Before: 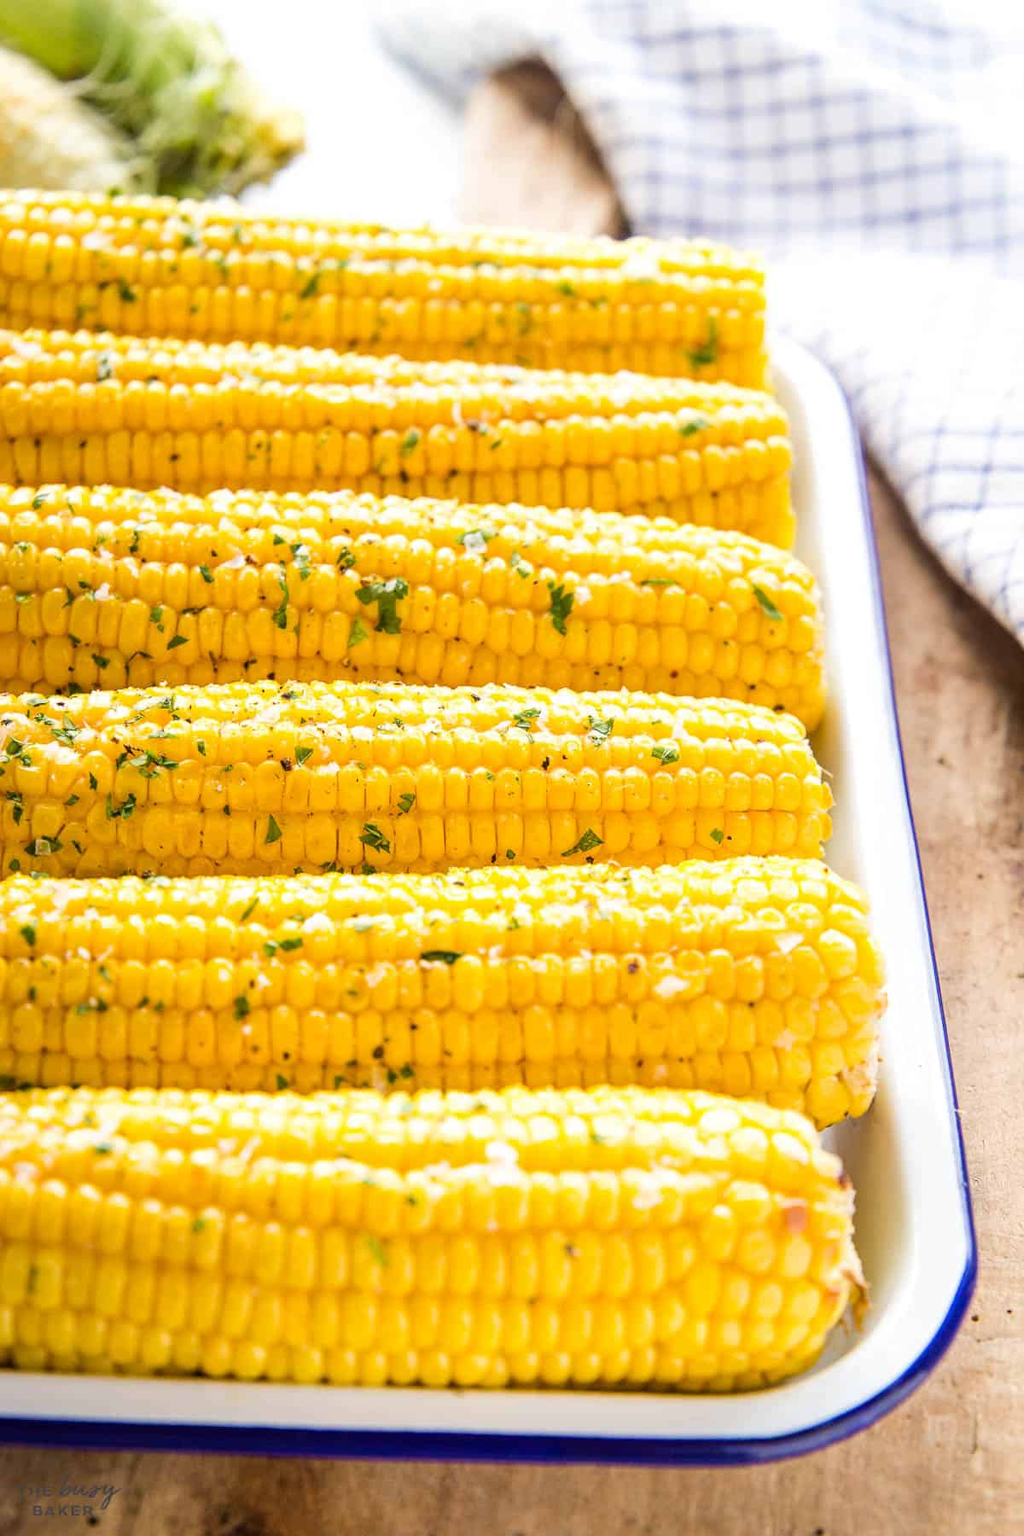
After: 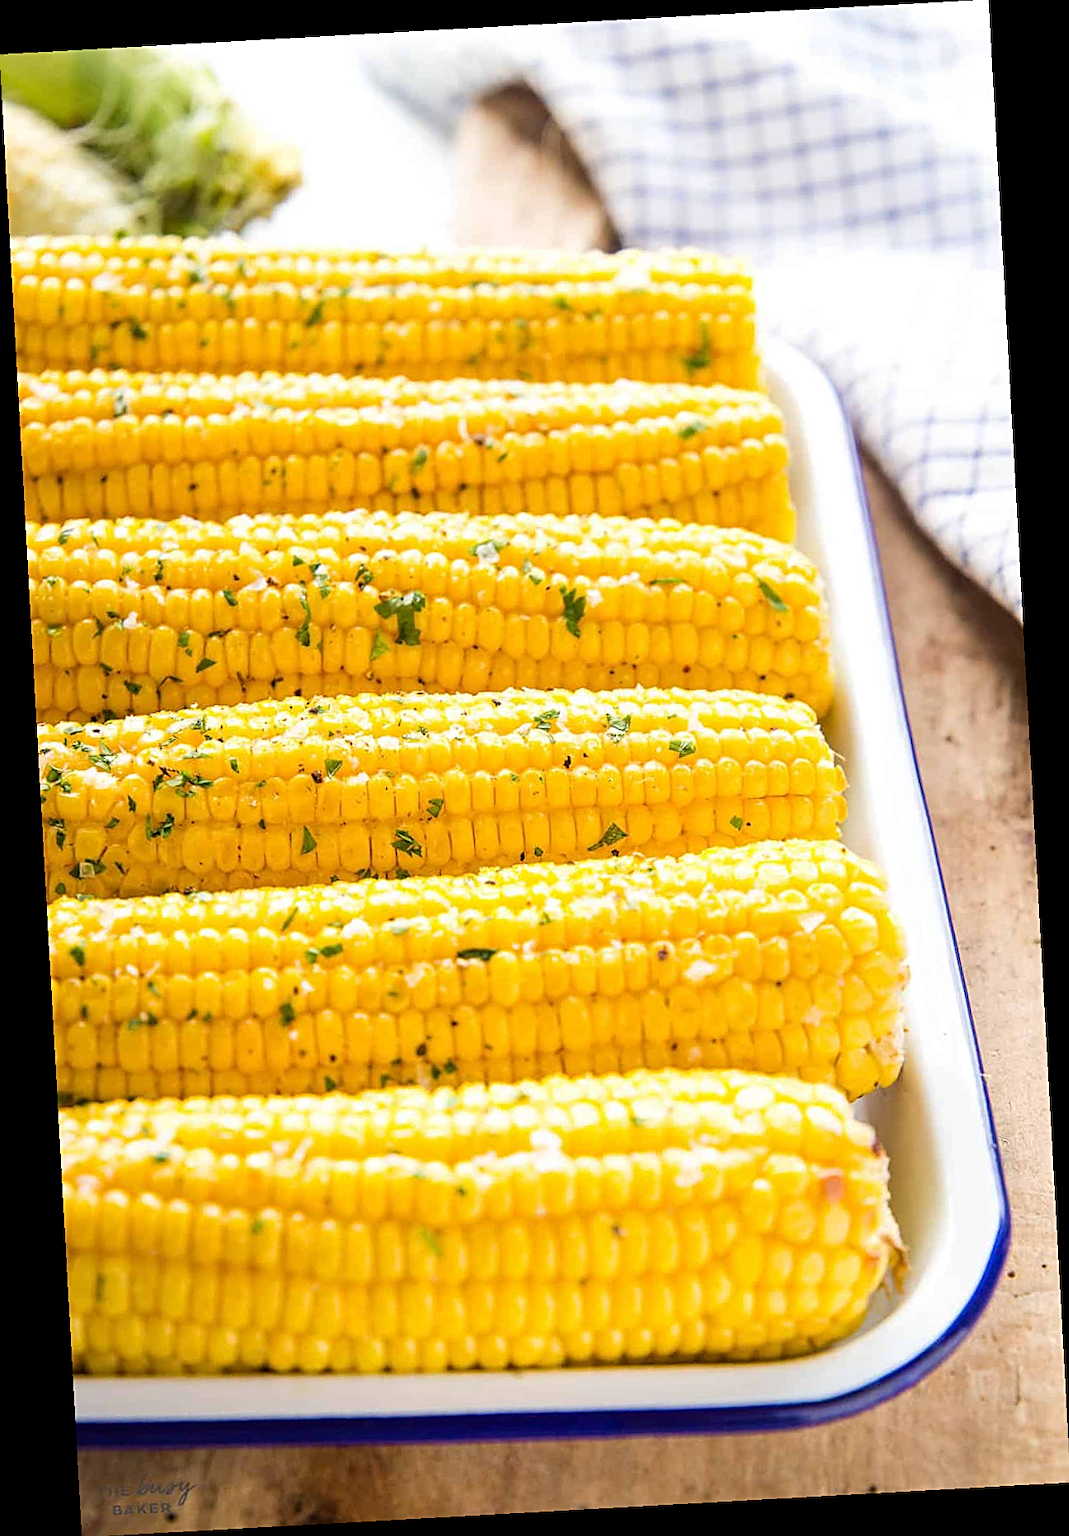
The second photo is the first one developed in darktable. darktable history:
rotate and perspective: rotation -3.18°, automatic cropping off
sharpen: on, module defaults
